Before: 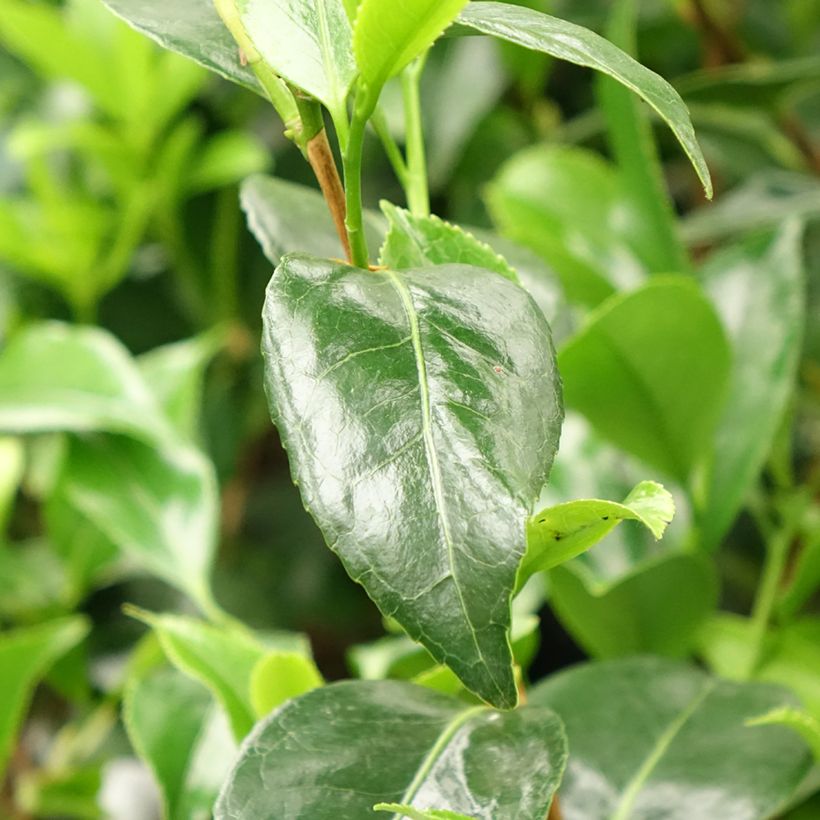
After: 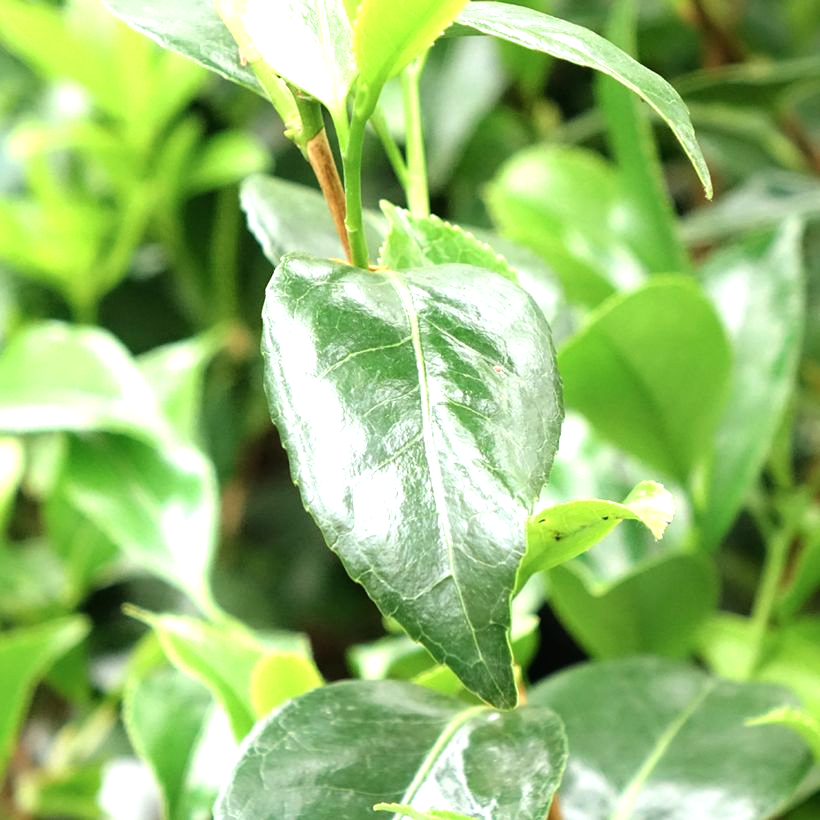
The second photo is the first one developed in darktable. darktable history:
color correction: highlights a* -0.627, highlights b* -8.71
tone equalizer: -8 EV -0.729 EV, -7 EV -0.678 EV, -6 EV -0.628 EV, -5 EV -0.368 EV, -3 EV 0.371 EV, -2 EV 0.6 EV, -1 EV 0.686 EV, +0 EV 0.746 EV
